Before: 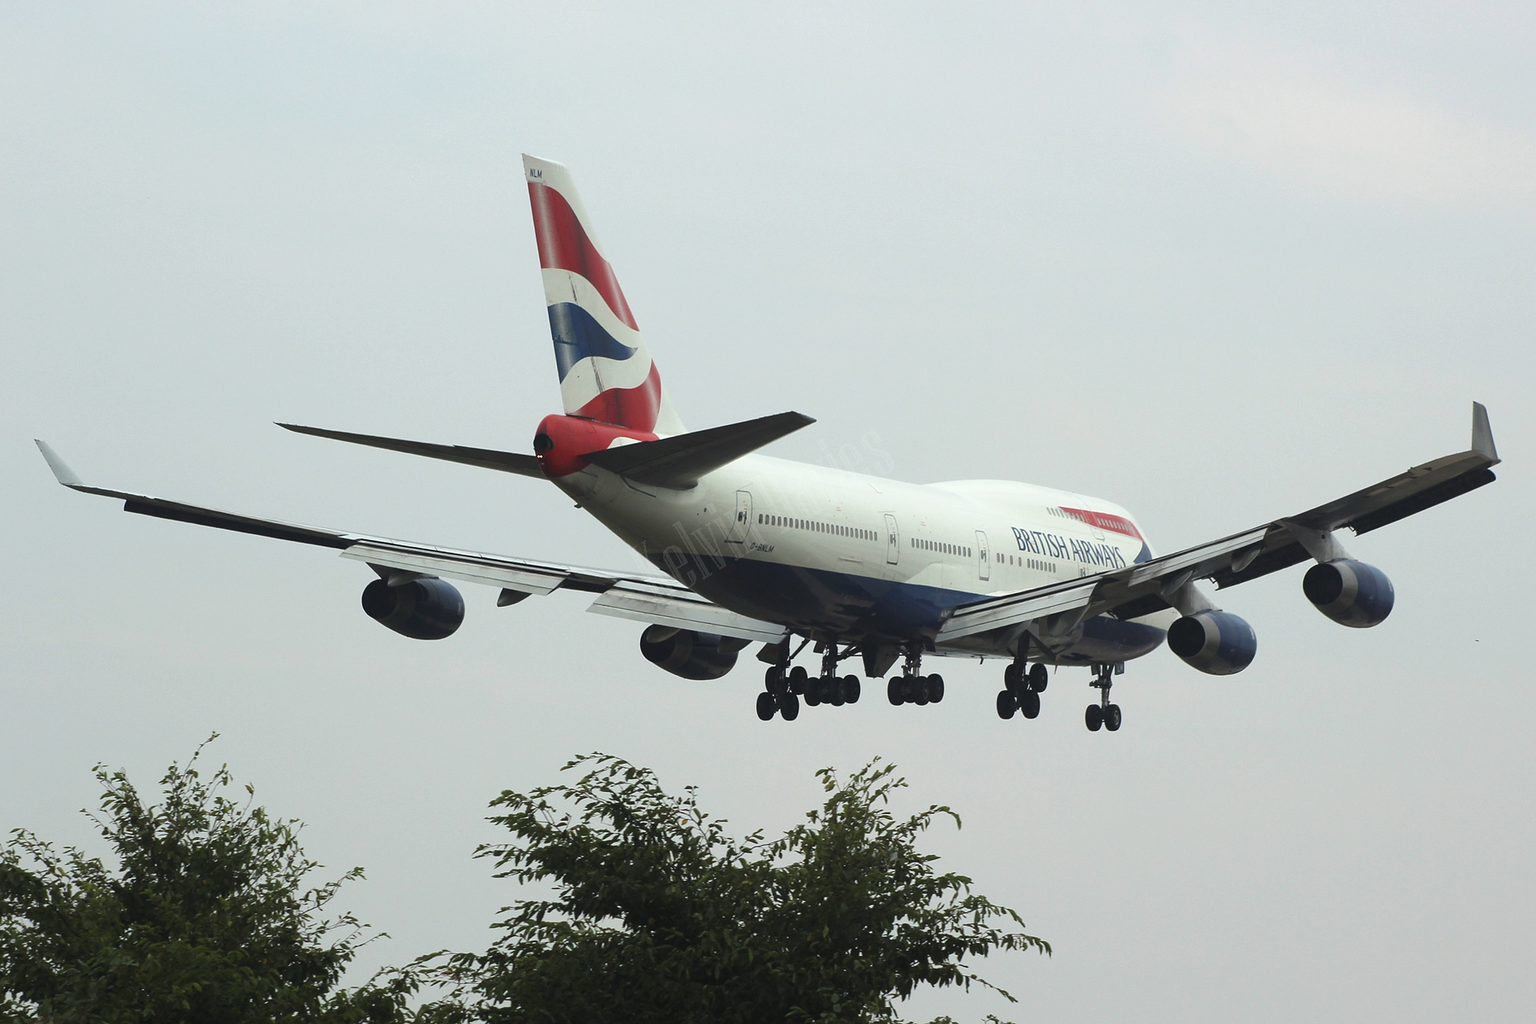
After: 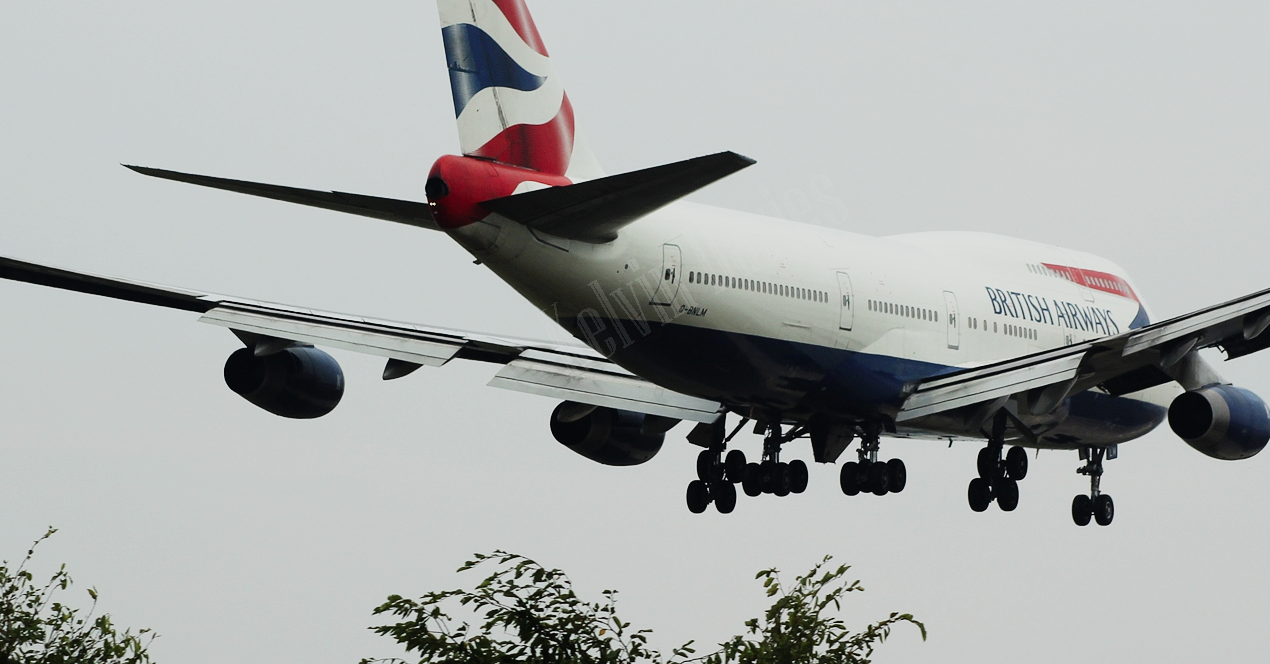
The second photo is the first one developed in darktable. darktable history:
crop: left 11.123%, top 27.61%, right 18.3%, bottom 17.034%
sigmoid: contrast 1.7, skew -0.2, preserve hue 0%, red attenuation 0.1, red rotation 0.035, green attenuation 0.1, green rotation -0.017, blue attenuation 0.15, blue rotation -0.052, base primaries Rec2020
